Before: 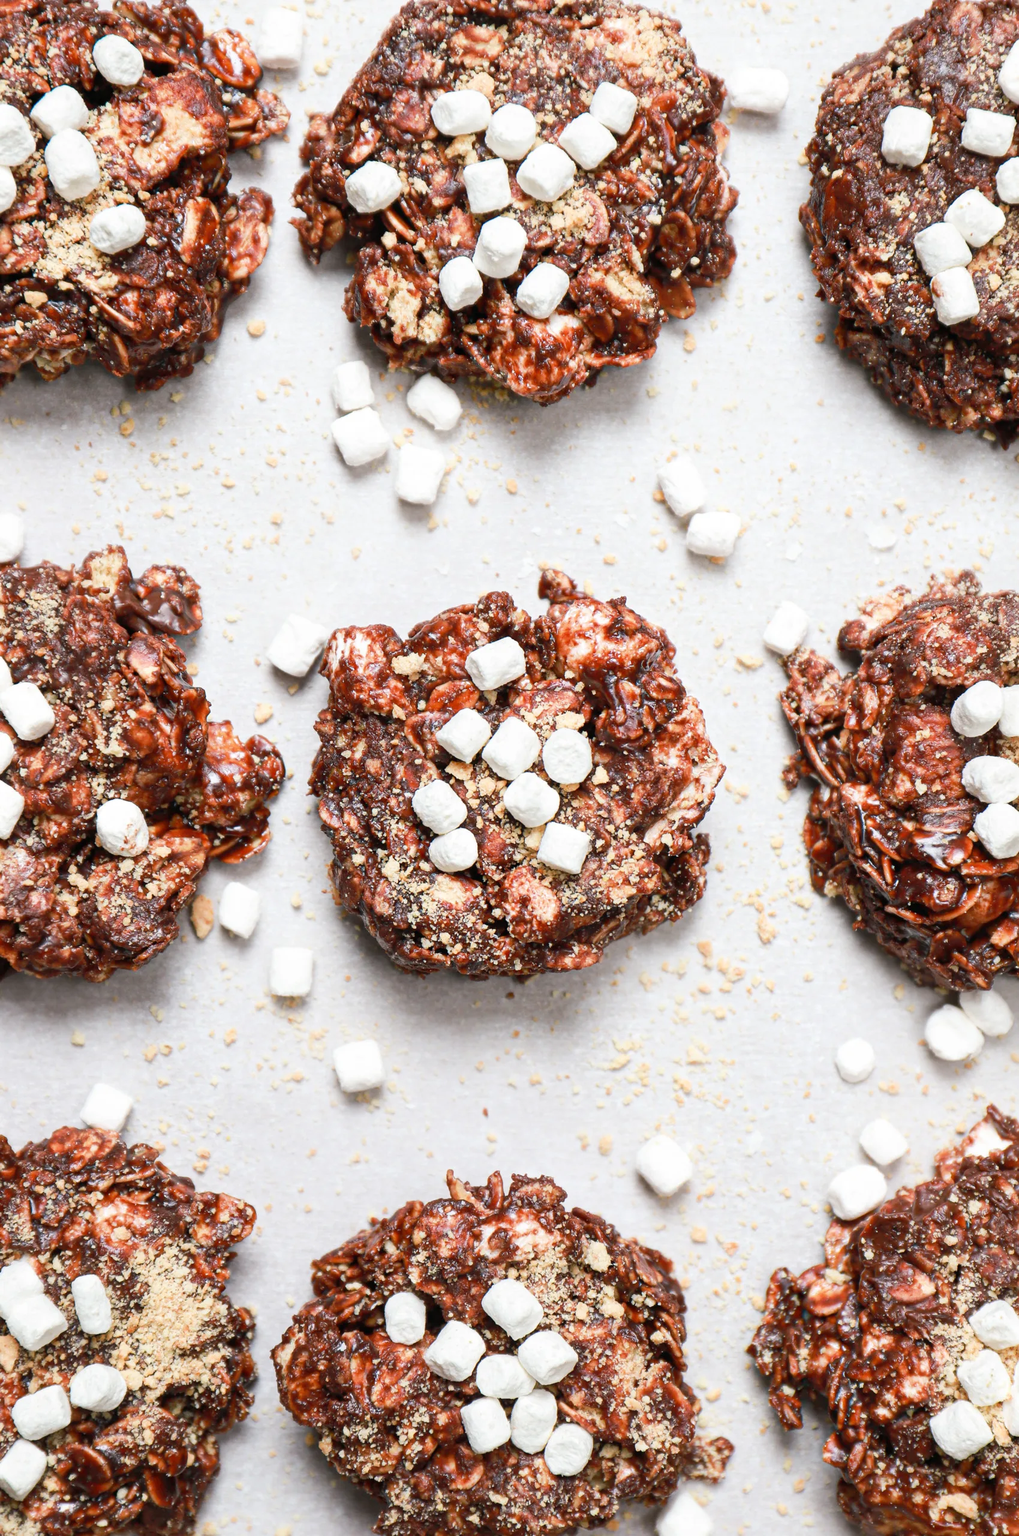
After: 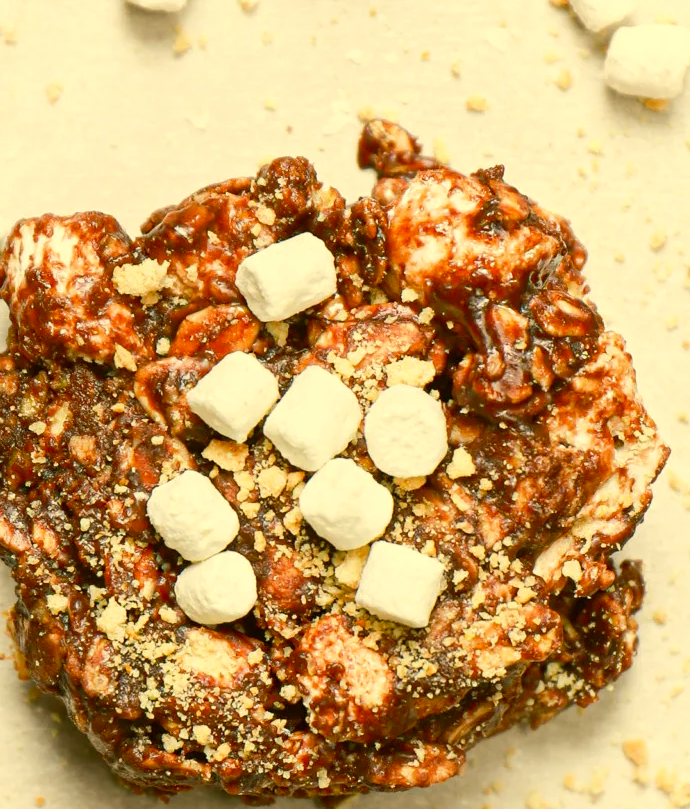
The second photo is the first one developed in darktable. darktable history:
crop: left 31.82%, top 32.384%, right 27.565%, bottom 35.997%
tone curve: curves: ch0 [(0, 0) (0.003, 0.003) (0.011, 0.011) (0.025, 0.024) (0.044, 0.043) (0.069, 0.068) (0.1, 0.098) (0.136, 0.133) (0.177, 0.174) (0.224, 0.22) (0.277, 0.272) (0.335, 0.329) (0.399, 0.391) (0.468, 0.459) (0.543, 0.545) (0.623, 0.625) (0.709, 0.711) (0.801, 0.802) (0.898, 0.898) (1, 1)], color space Lab, independent channels, preserve colors none
levels: levels [0, 0.478, 1]
color correction: highlights a* 0.157, highlights b* 29.56, shadows a* -0.252, shadows b* 21.02
